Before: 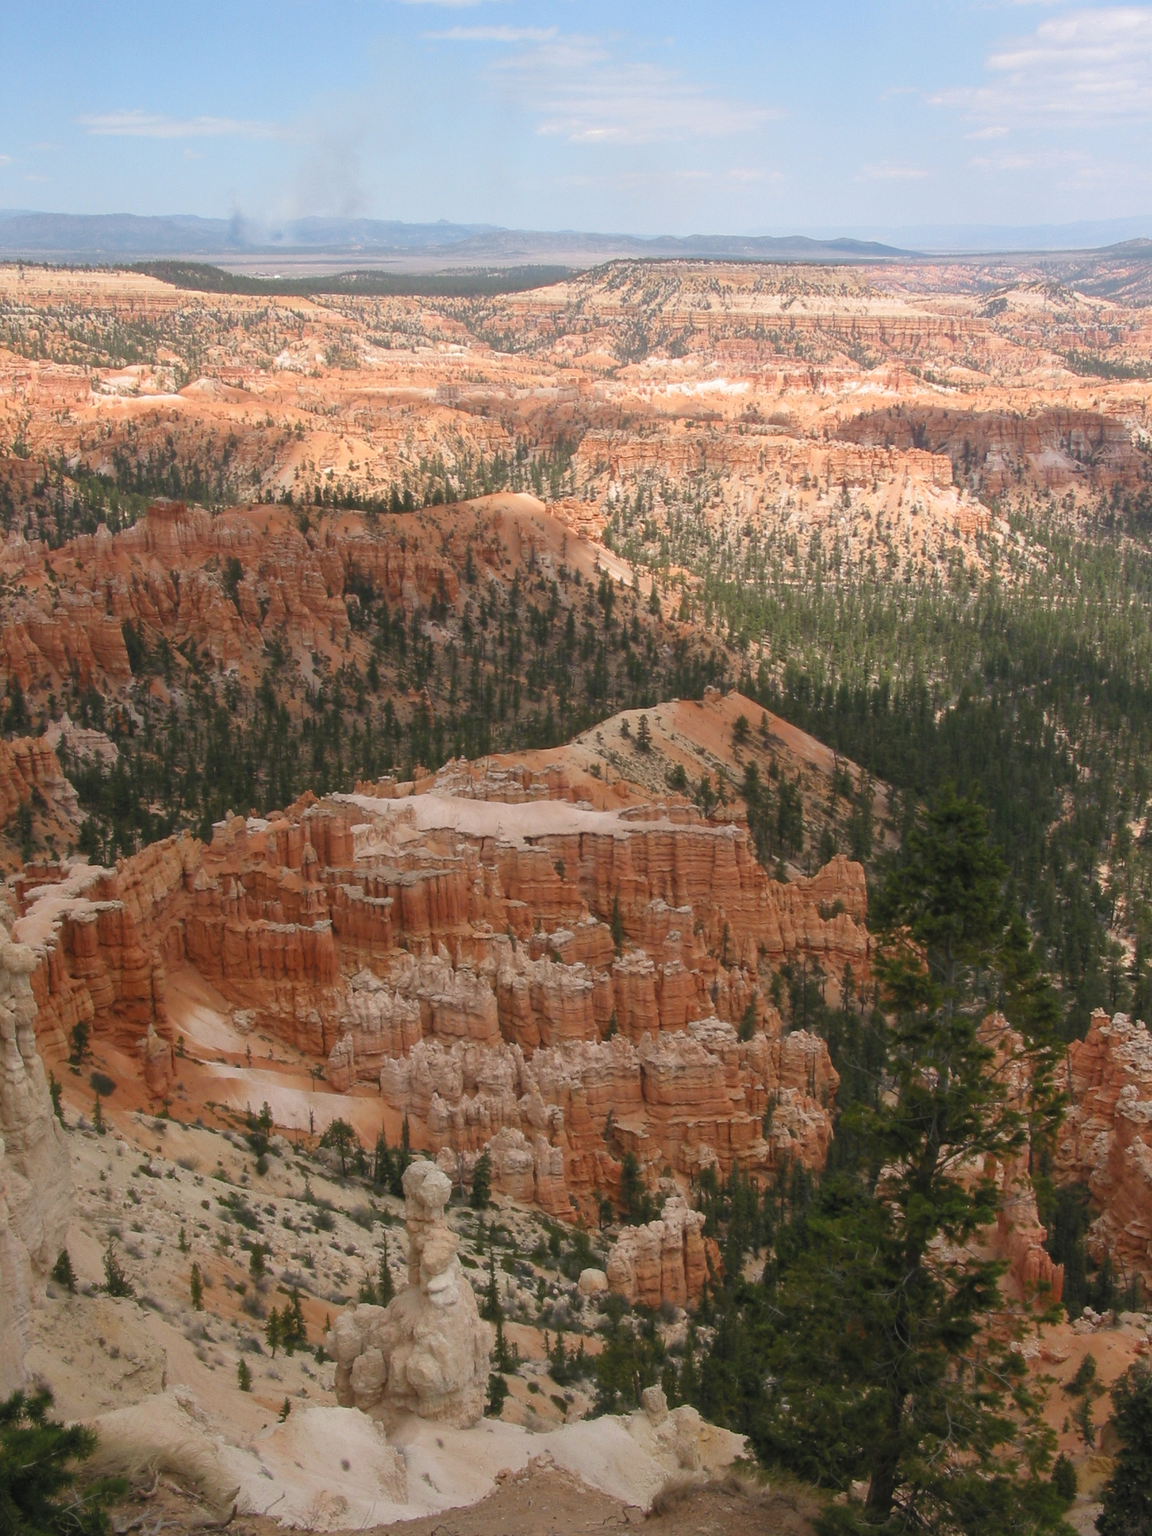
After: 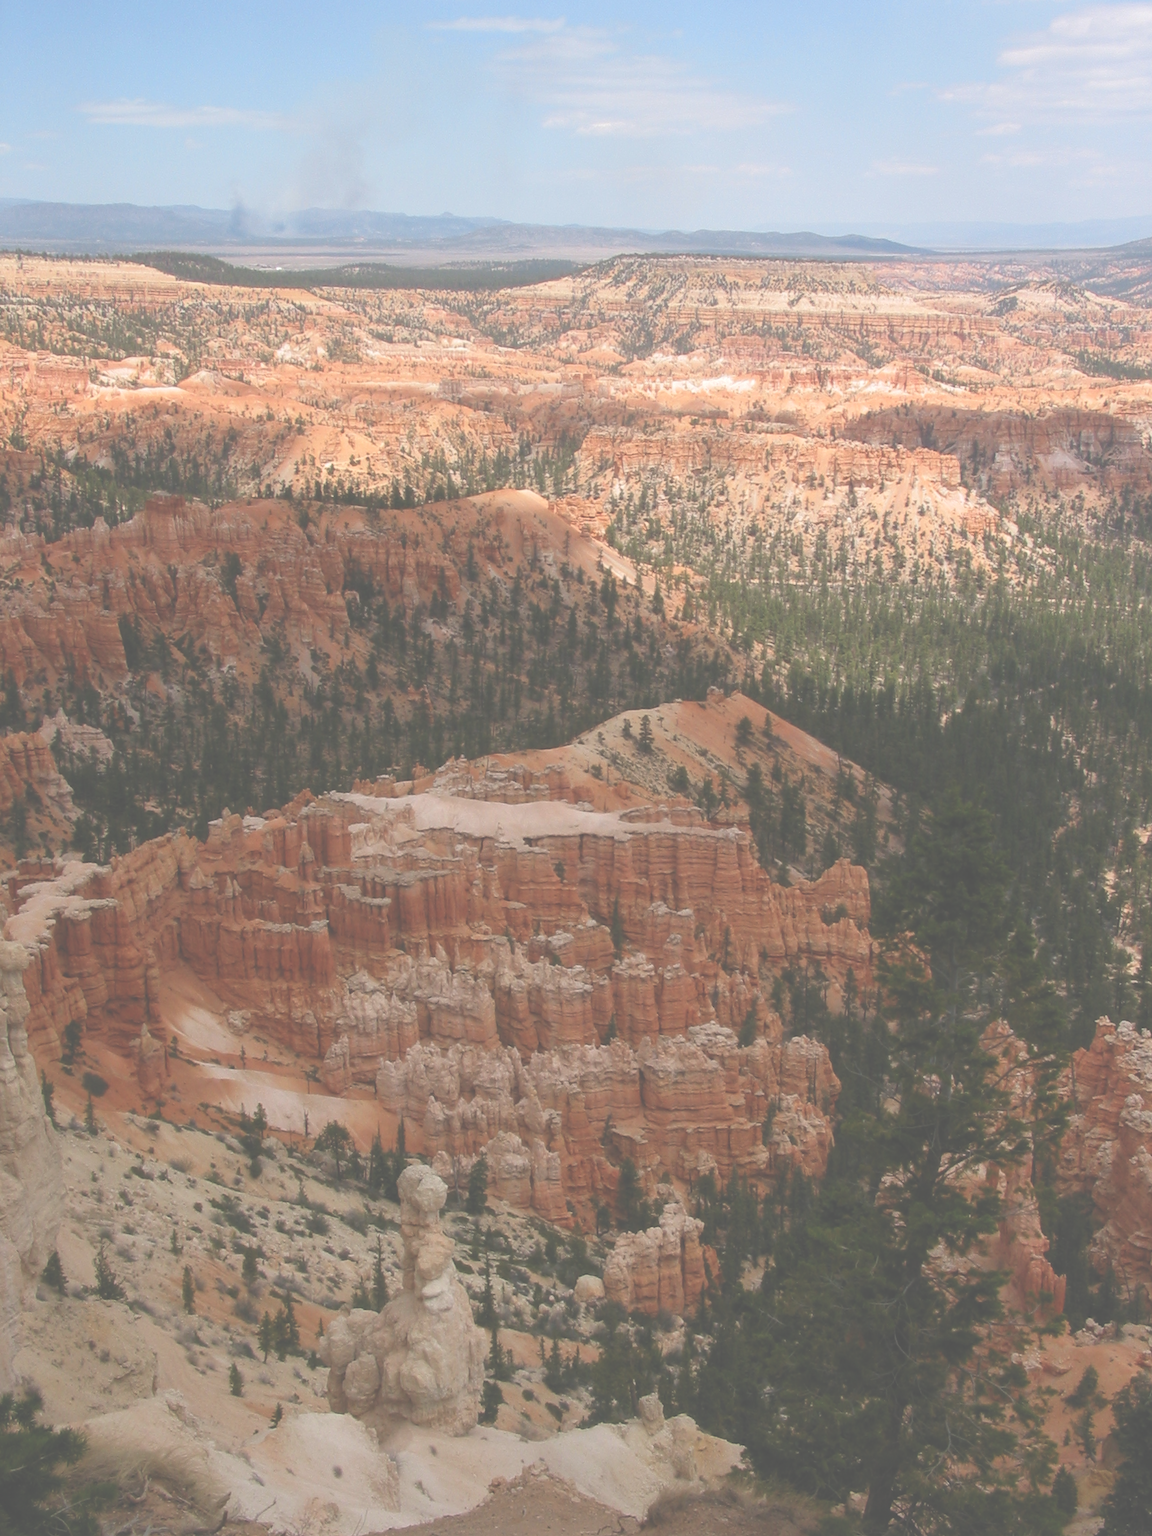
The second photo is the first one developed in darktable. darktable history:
exposure: black level correction -0.087, compensate highlight preservation false
crop and rotate: angle -0.5°
color balance rgb: global vibrance 6.81%, saturation formula JzAzBz (2021)
